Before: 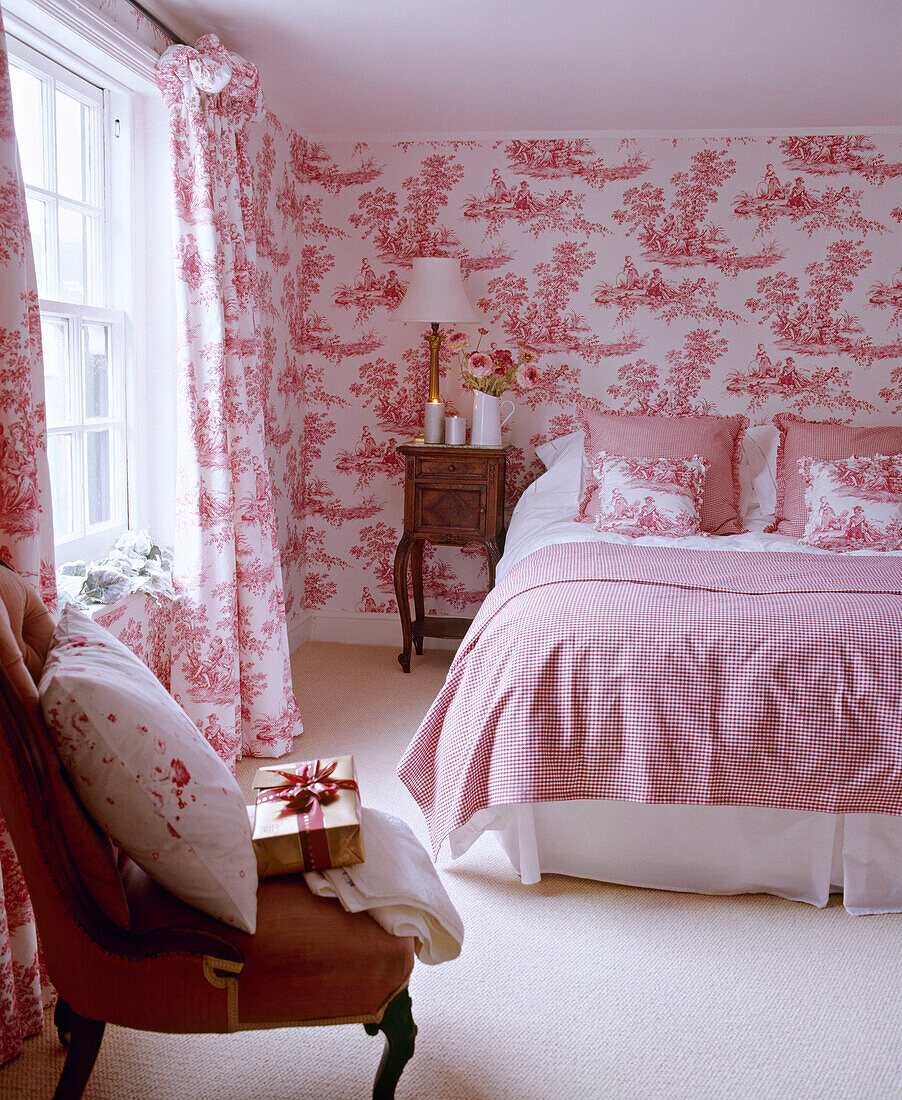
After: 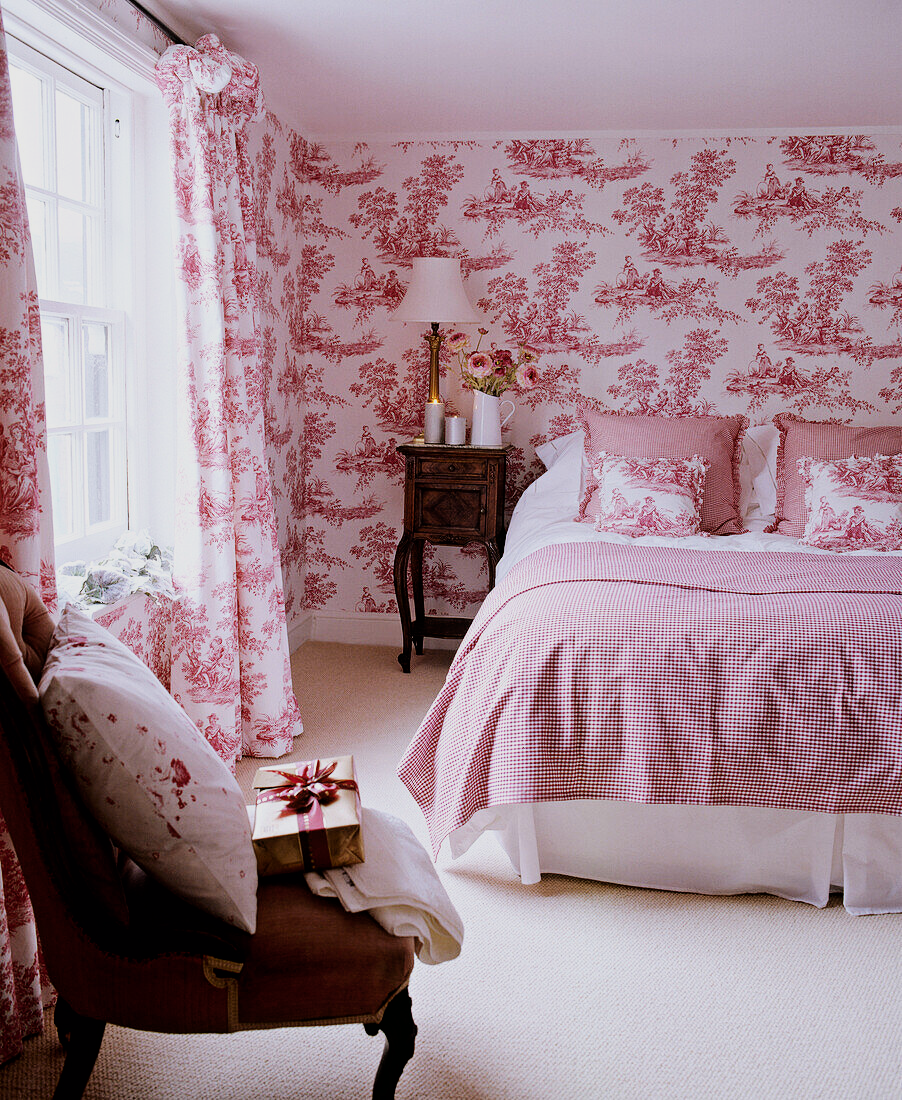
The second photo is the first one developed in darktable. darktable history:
filmic rgb: black relative exposure -5.12 EV, white relative exposure 3.98 EV, hardness 2.88, contrast 1.402, highlights saturation mix -30.36%
